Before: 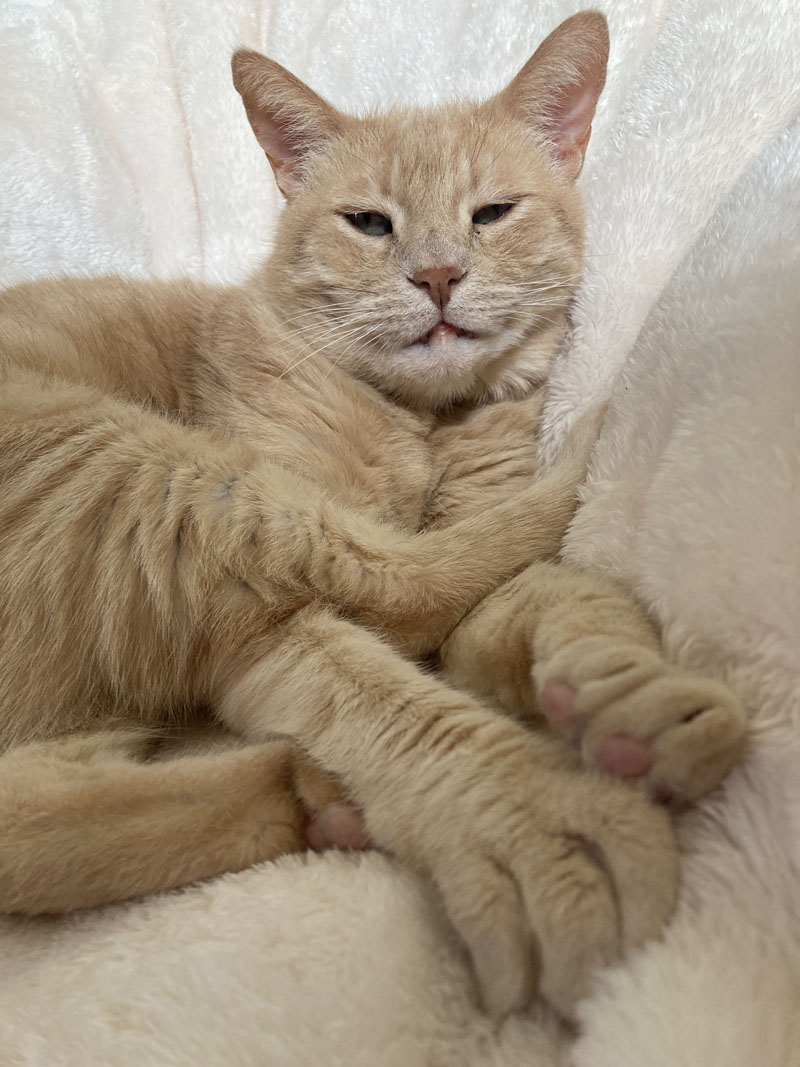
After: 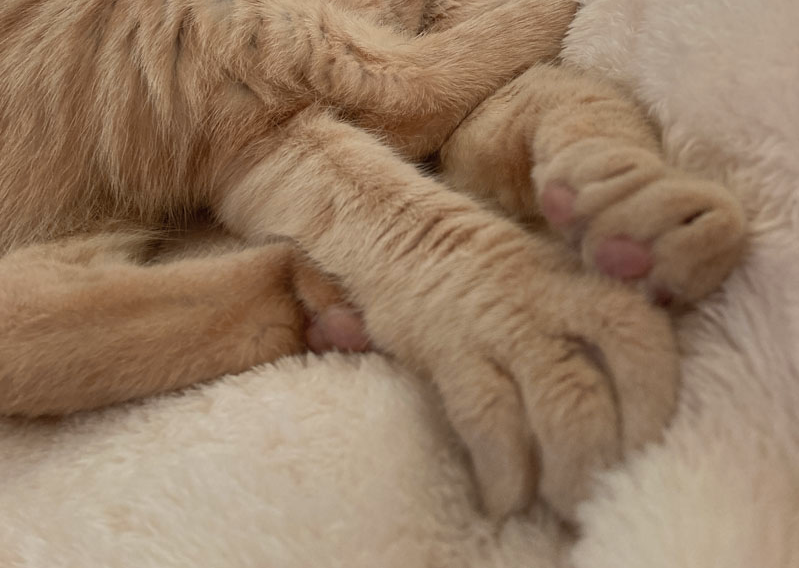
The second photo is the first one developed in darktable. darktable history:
color zones: curves: ch1 [(0, 0.469) (0.072, 0.457) (0.243, 0.494) (0.429, 0.5) (0.571, 0.5) (0.714, 0.5) (0.857, 0.5) (1, 0.469)]; ch2 [(0, 0.499) (0.143, 0.467) (0.242, 0.436) (0.429, 0.493) (0.571, 0.5) (0.714, 0.5) (0.857, 0.5) (1, 0.499)]
crop and rotate: top 46.702%, right 0.058%
